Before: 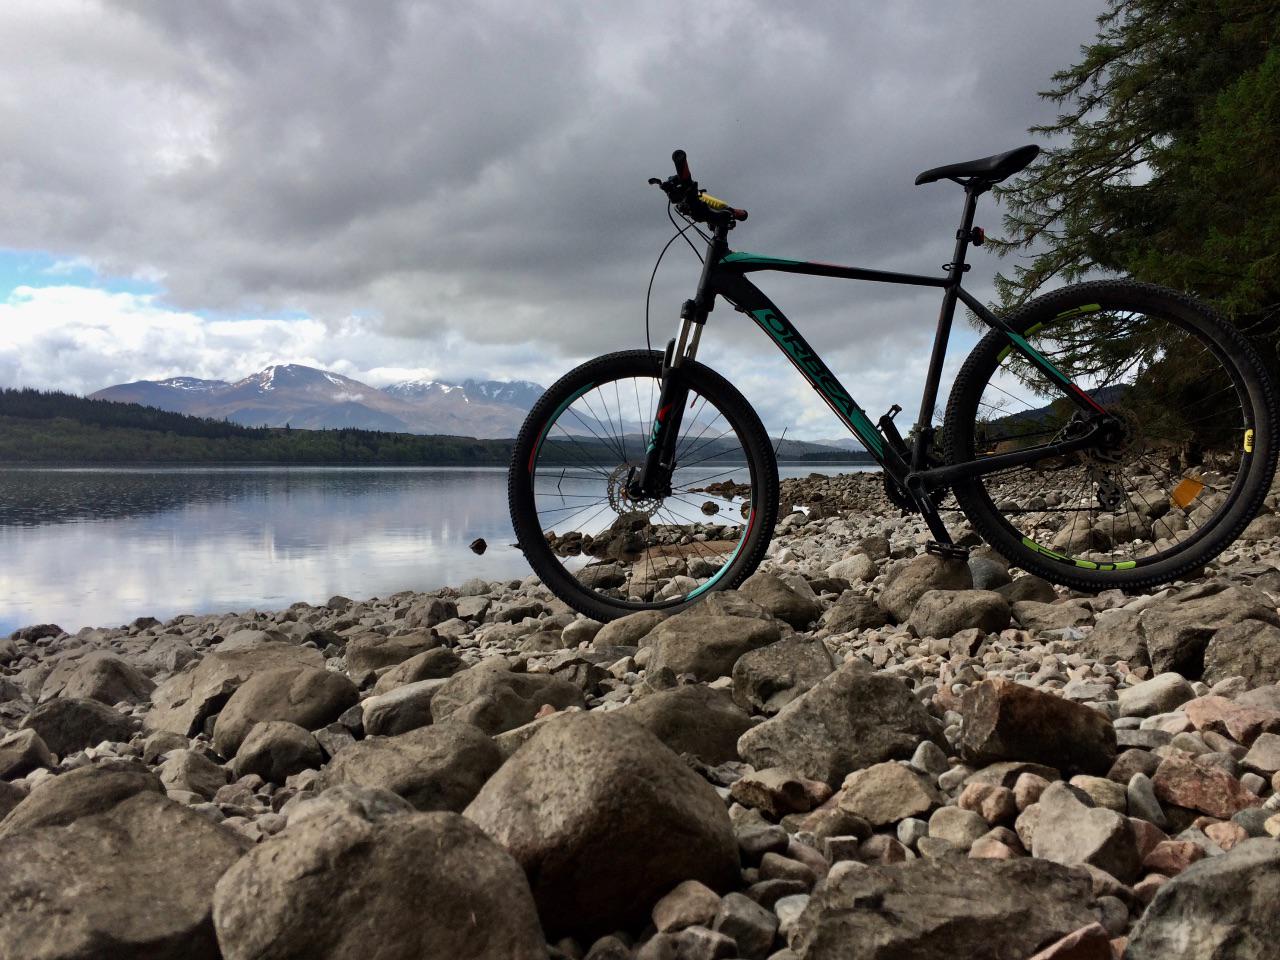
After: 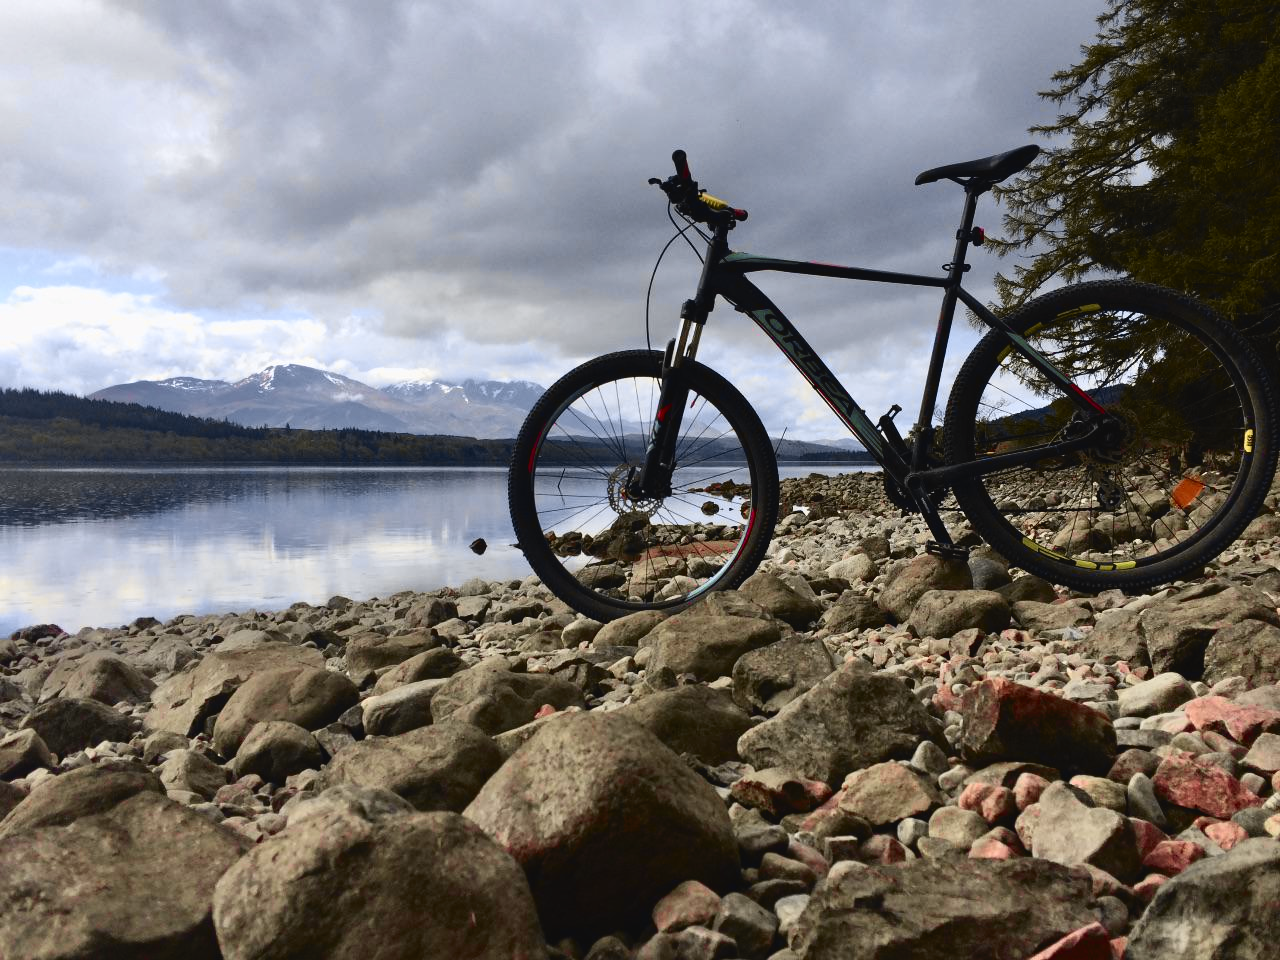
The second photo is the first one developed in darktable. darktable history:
tone curve: curves: ch0 [(0, 0.036) (0.119, 0.115) (0.466, 0.498) (0.715, 0.767) (0.817, 0.865) (1, 0.998)]; ch1 [(0, 0) (0.377, 0.424) (0.442, 0.491) (0.487, 0.498) (0.514, 0.512) (0.536, 0.577) (0.66, 0.724) (1, 1)]; ch2 [(0, 0) (0.38, 0.405) (0.463, 0.443) (0.492, 0.486) (0.526, 0.541) (0.578, 0.598) (1, 1)], color space Lab, independent channels, preserve colors none
